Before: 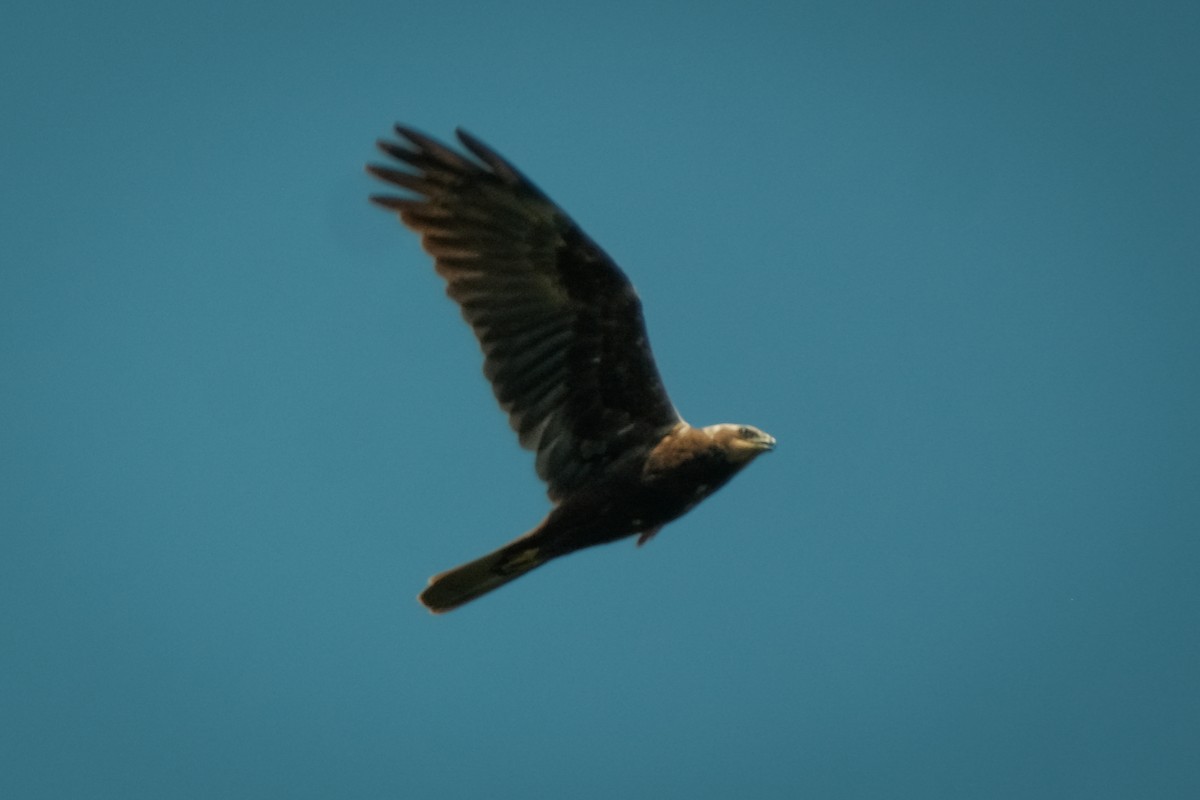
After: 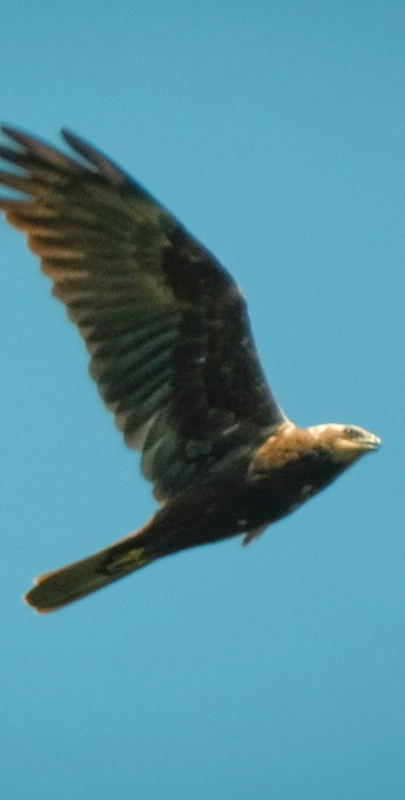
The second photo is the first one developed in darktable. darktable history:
exposure: black level correction 0, exposure 0.693 EV, compensate highlight preservation false
crop: left 32.92%, right 33.307%
contrast brightness saturation: brightness 0.134
color balance rgb: highlights gain › luminance 0.474%, highlights gain › chroma 0.487%, highlights gain › hue 41.55°, linear chroma grading › shadows -8.15%, linear chroma grading › global chroma 9.744%, perceptual saturation grading › global saturation 20%, perceptual saturation grading › highlights -50.512%, perceptual saturation grading › shadows 30.196%, global vibrance 14.22%
